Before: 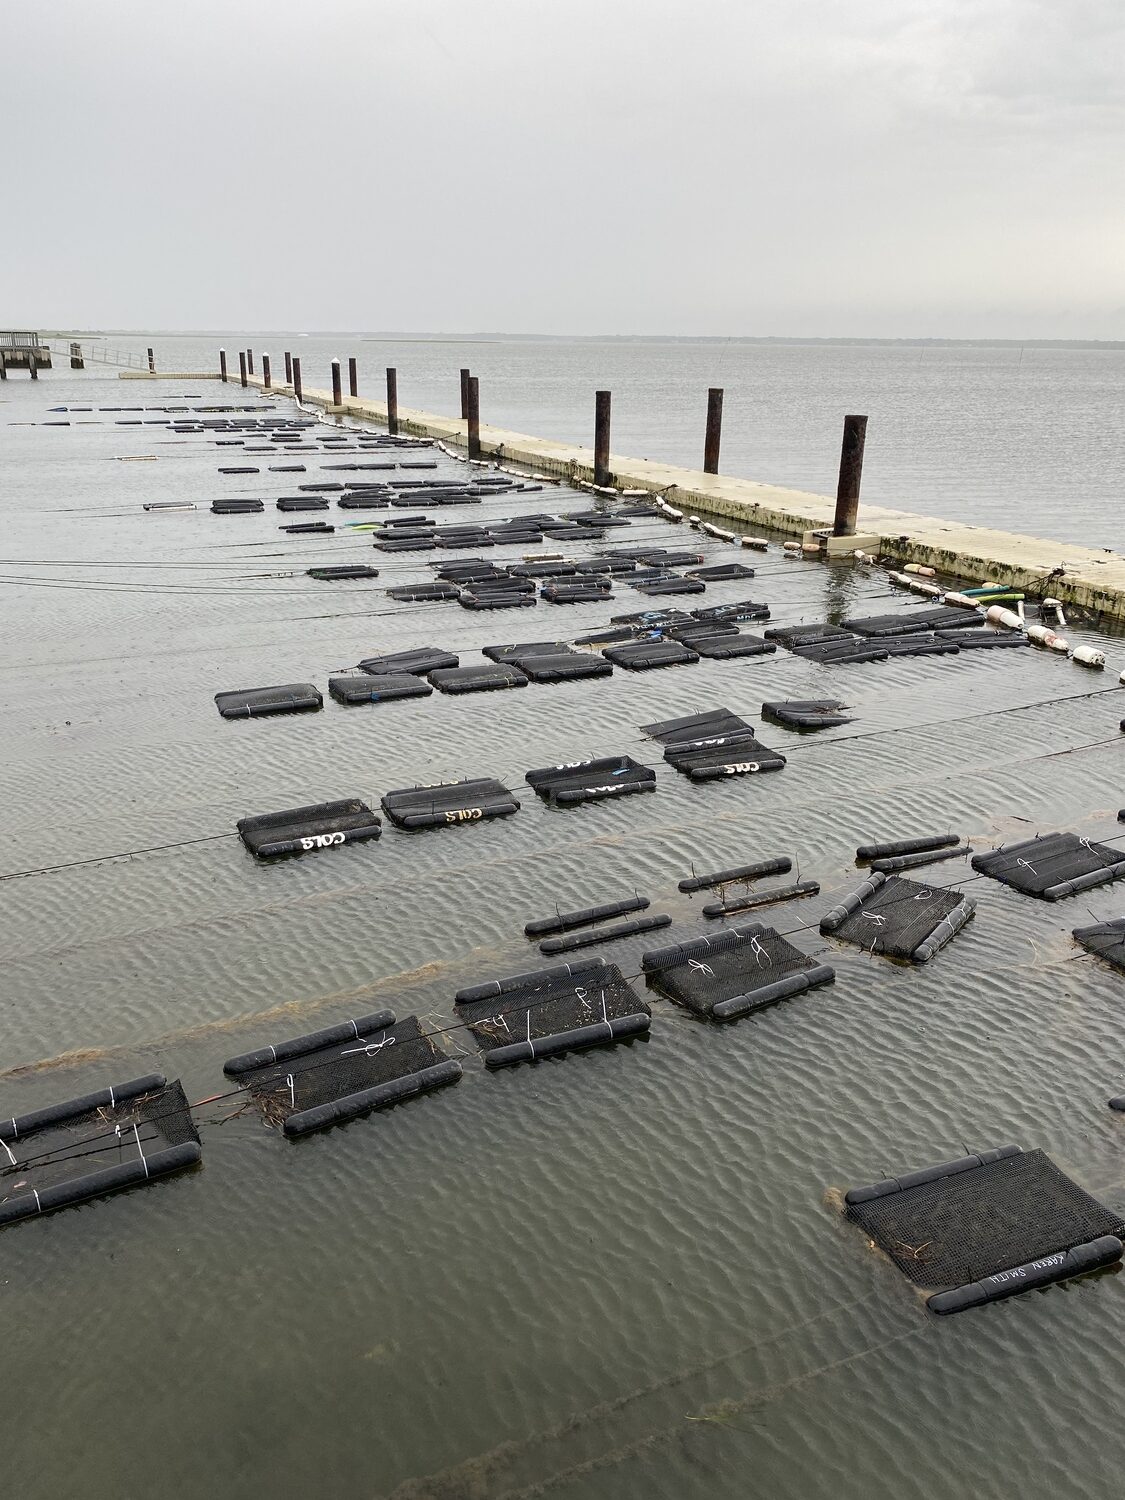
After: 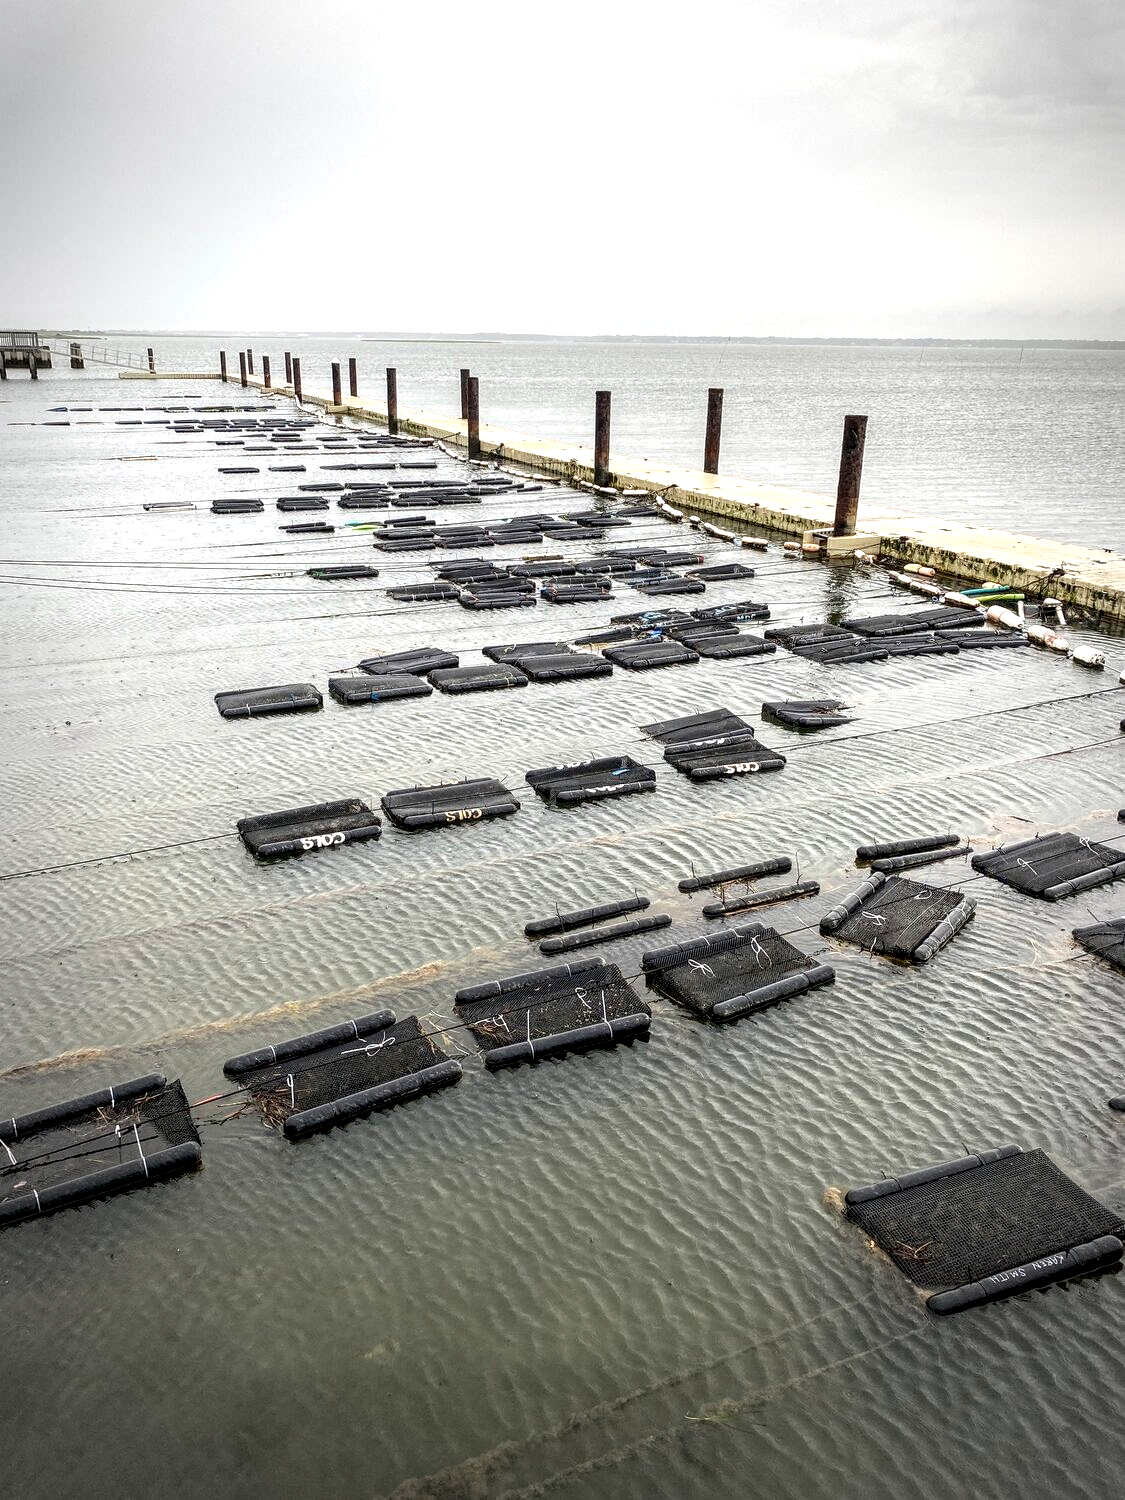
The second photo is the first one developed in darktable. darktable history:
exposure: exposure 0.608 EV, compensate highlight preservation false
local contrast: detail 160%
vignetting: automatic ratio true, unbound false
